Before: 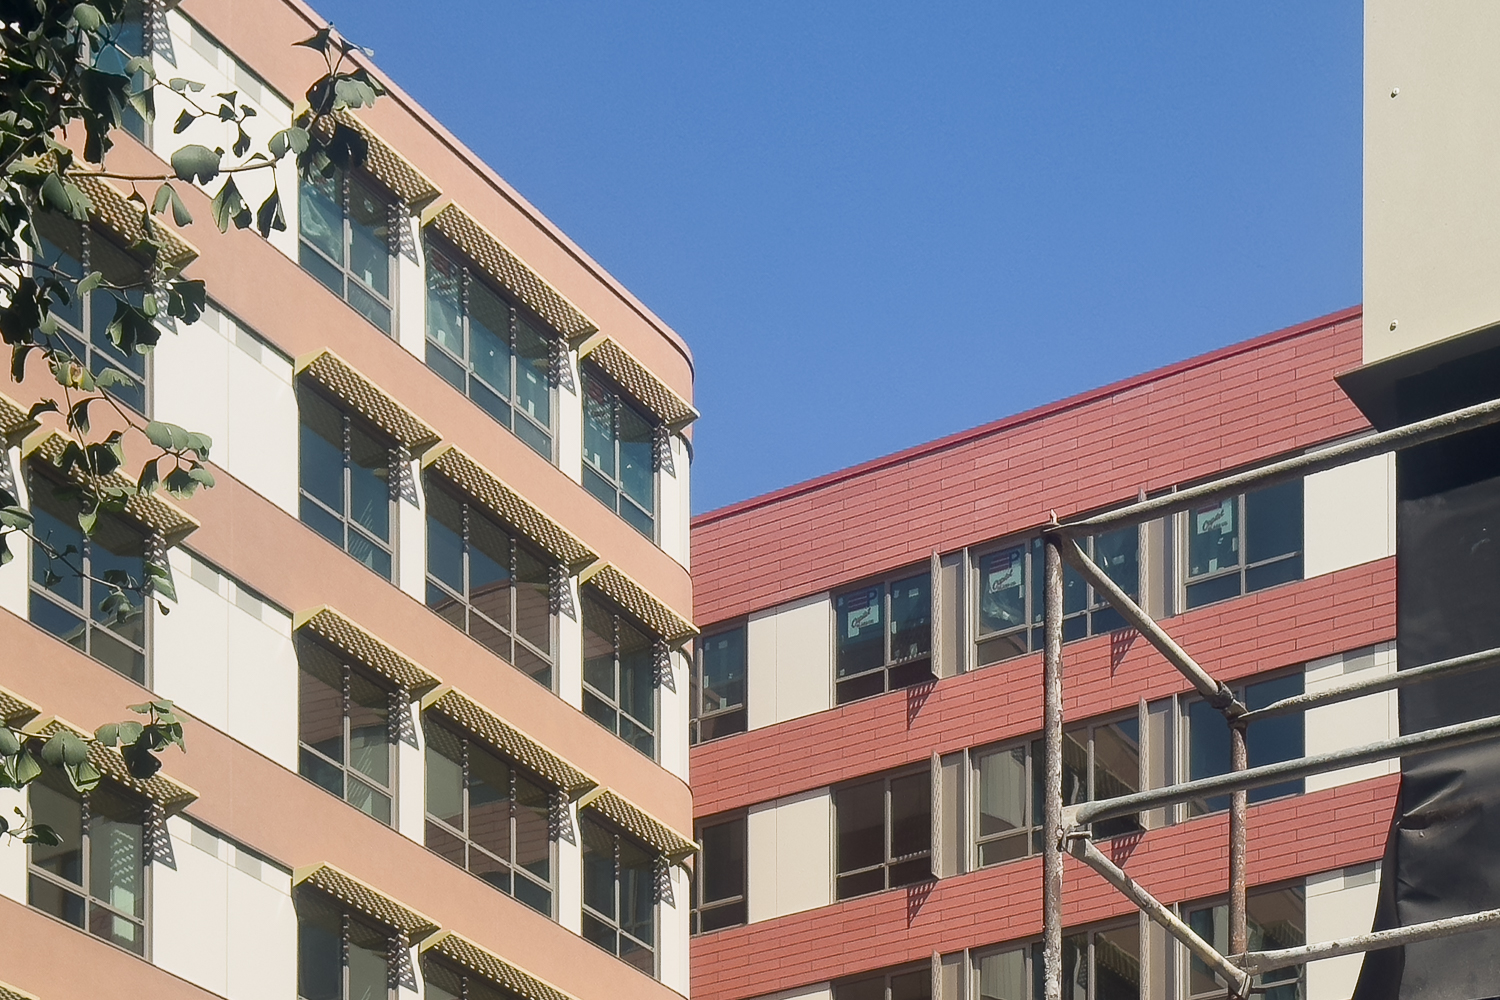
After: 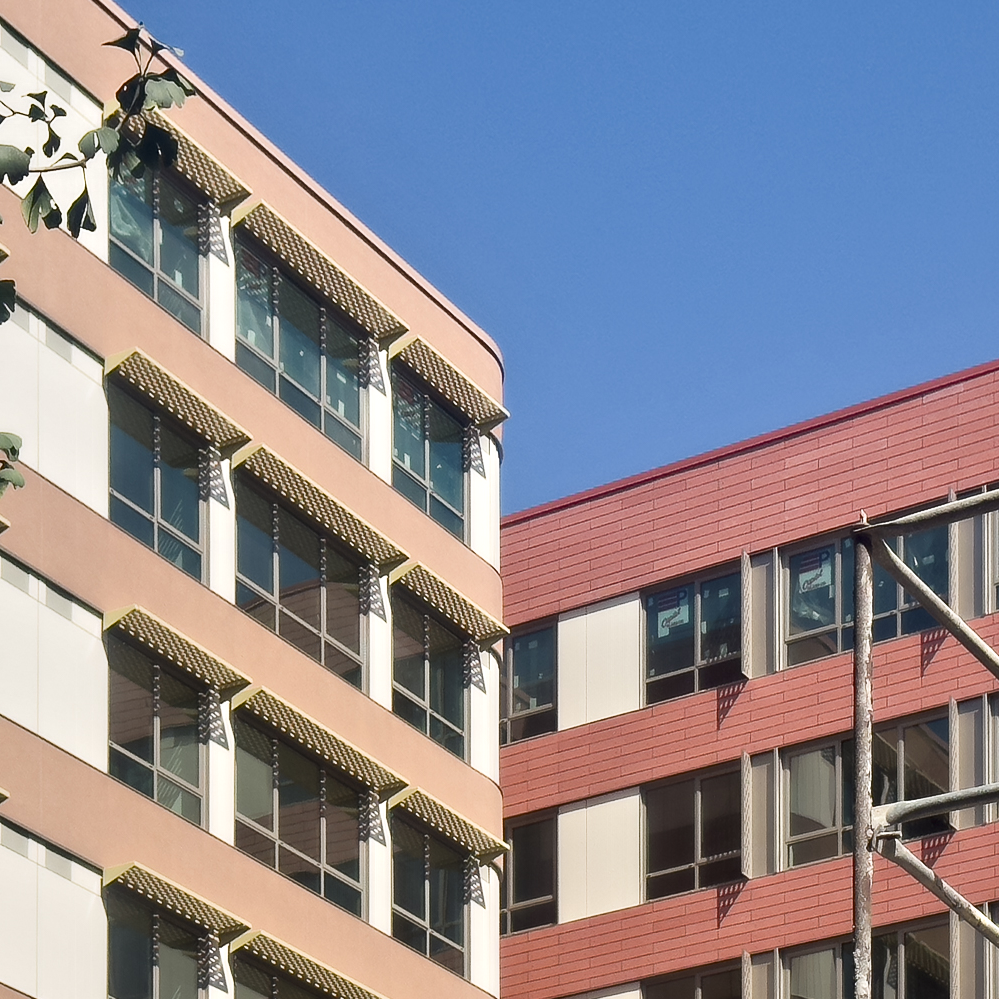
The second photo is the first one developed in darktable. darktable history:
crop and rotate: left 12.673%, right 20.66%
contrast equalizer: y [[0.514, 0.573, 0.581, 0.508, 0.5, 0.5], [0.5 ×6], [0.5 ×6], [0 ×6], [0 ×6]]
